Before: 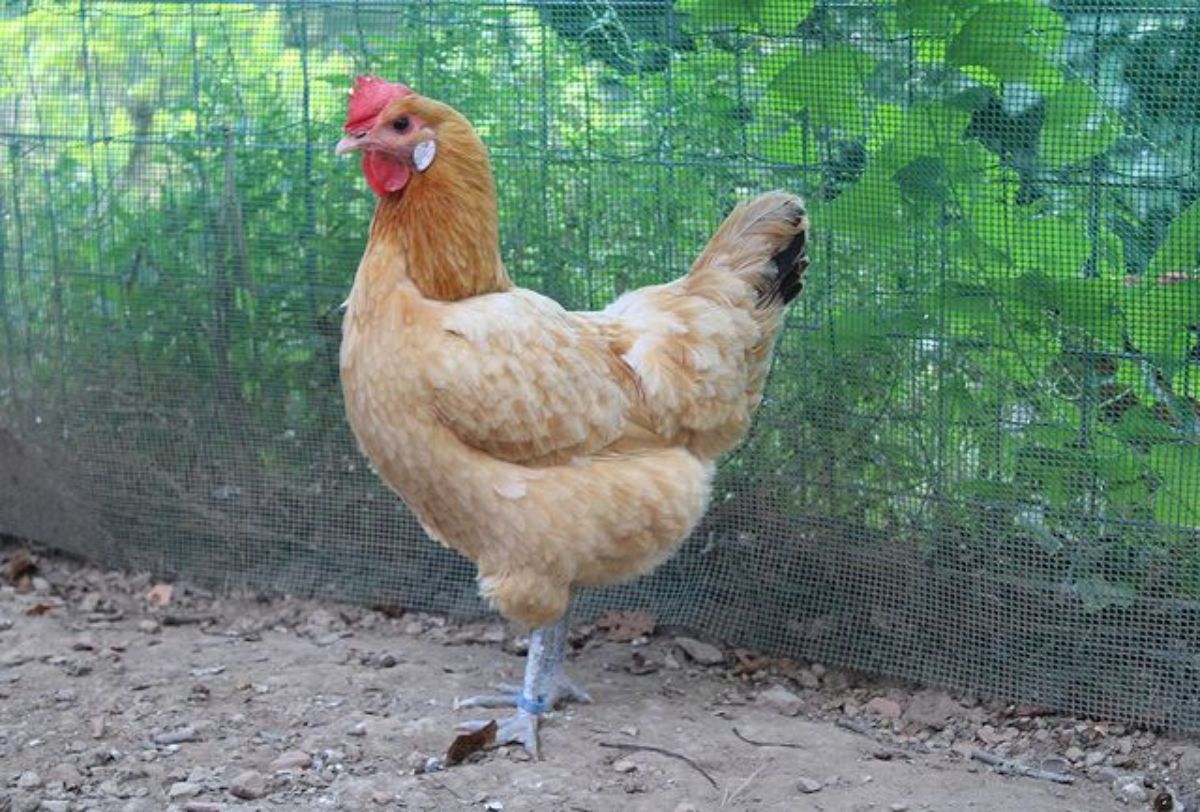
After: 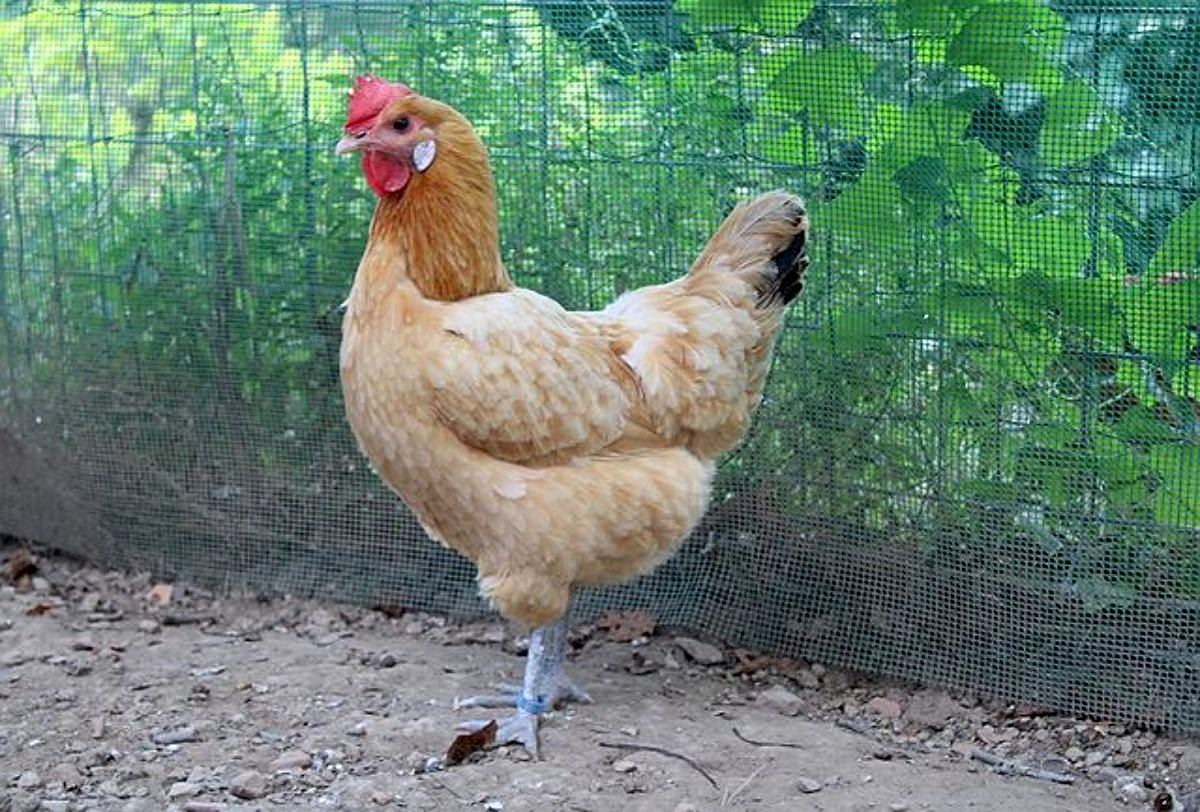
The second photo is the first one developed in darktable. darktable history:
exposure: black level correction 0.009, compensate exposure bias true, compensate highlight preservation false
contrast brightness saturation: contrast 0.08, saturation 0.023
sharpen: on, module defaults
